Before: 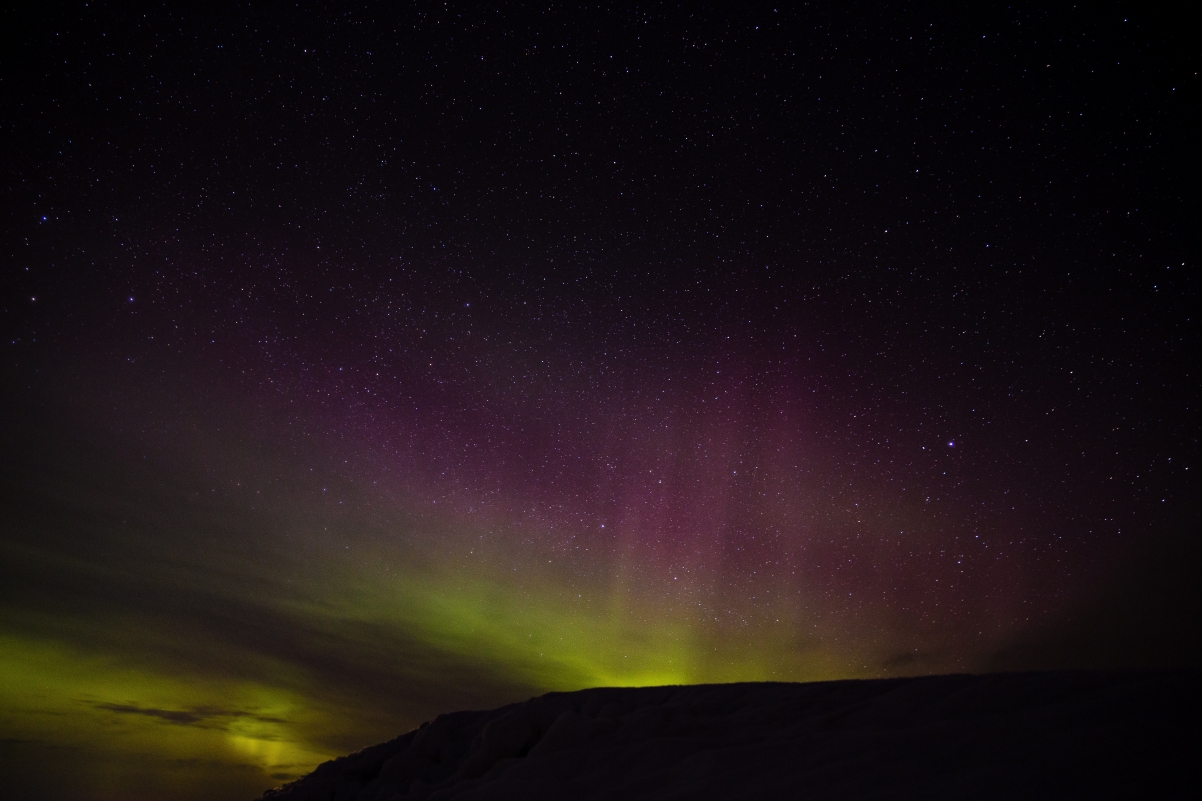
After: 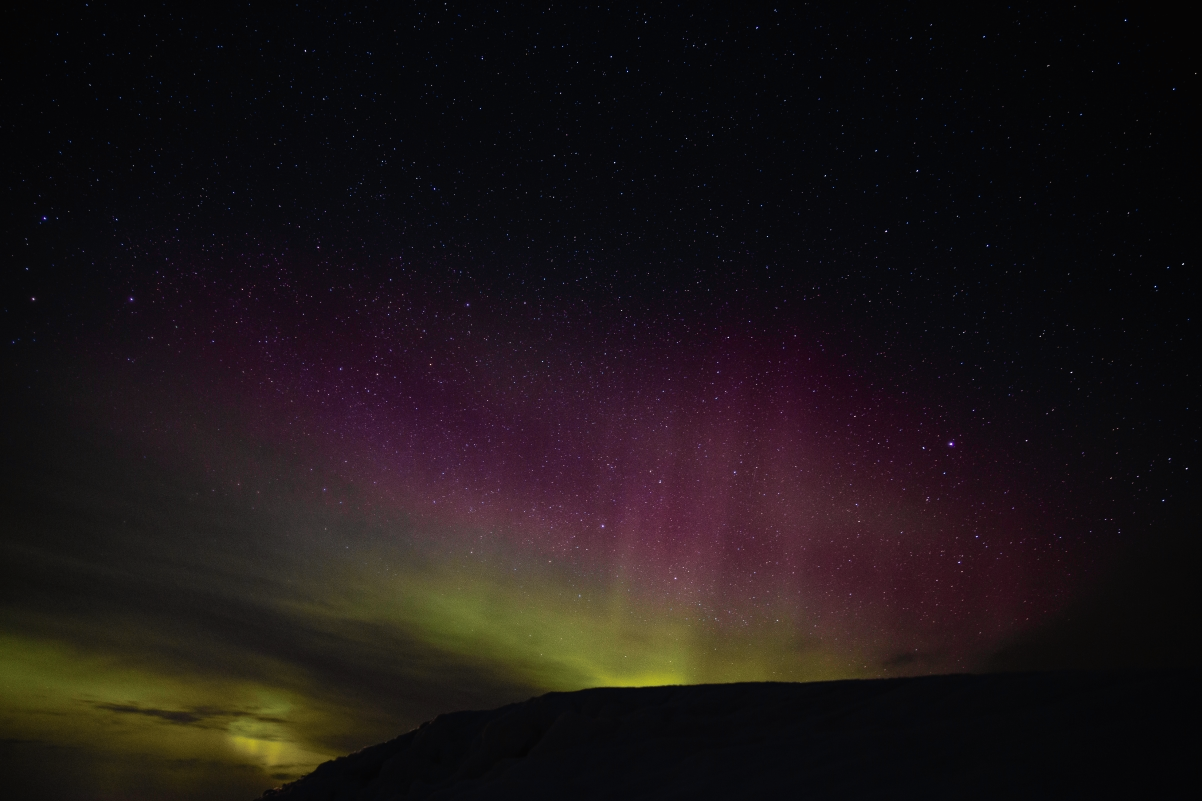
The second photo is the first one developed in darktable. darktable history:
tone curve: curves: ch0 [(0, 0.012) (0.056, 0.046) (0.218, 0.213) (0.606, 0.62) (0.82, 0.846) (1, 1)]; ch1 [(0, 0) (0.226, 0.261) (0.403, 0.437) (0.469, 0.472) (0.495, 0.499) (0.514, 0.504) (0.545, 0.555) (0.59, 0.598) (0.714, 0.733) (1, 1)]; ch2 [(0, 0) (0.269, 0.299) (0.459, 0.45) (0.498, 0.499) (0.523, 0.512) (0.568, 0.558) (0.634, 0.617) (0.702, 0.662) (0.781, 0.775) (1, 1)], color space Lab, independent channels, preserve colors none
